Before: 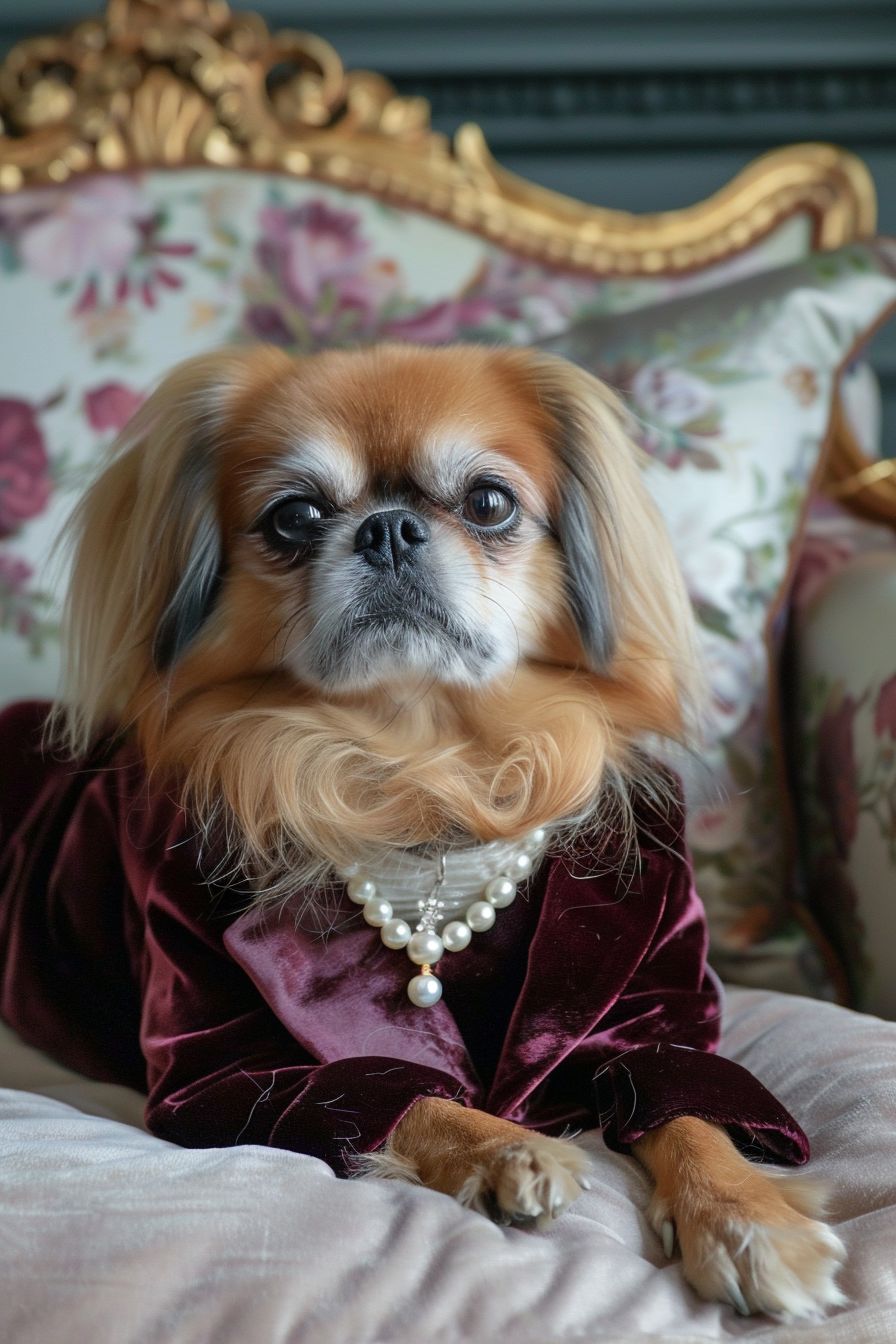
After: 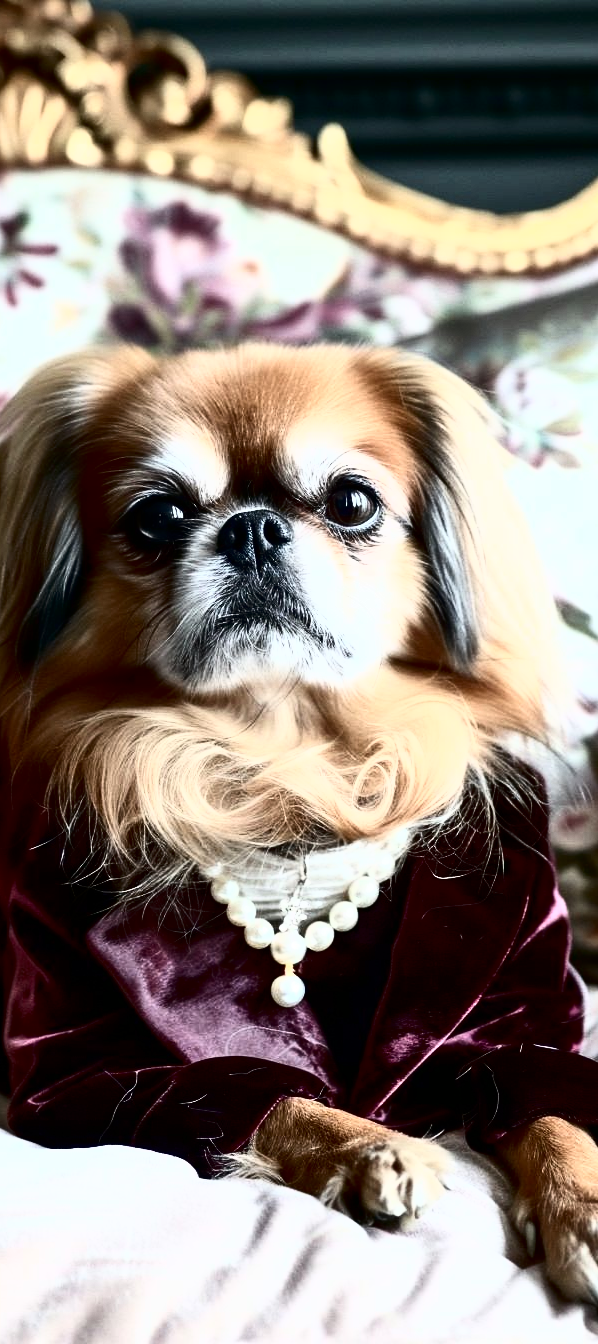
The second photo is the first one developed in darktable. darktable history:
crop: left 15.387%, right 17.841%
tone curve: curves: ch0 [(0, 0) (0.003, 0) (0.011, 0.001) (0.025, 0.003) (0.044, 0.003) (0.069, 0.006) (0.1, 0.009) (0.136, 0.014) (0.177, 0.029) (0.224, 0.061) (0.277, 0.127) (0.335, 0.218) (0.399, 0.38) (0.468, 0.588) (0.543, 0.809) (0.623, 0.947) (0.709, 0.987) (0.801, 0.99) (0.898, 0.99) (1, 1)], color space Lab, independent channels, preserve colors none
